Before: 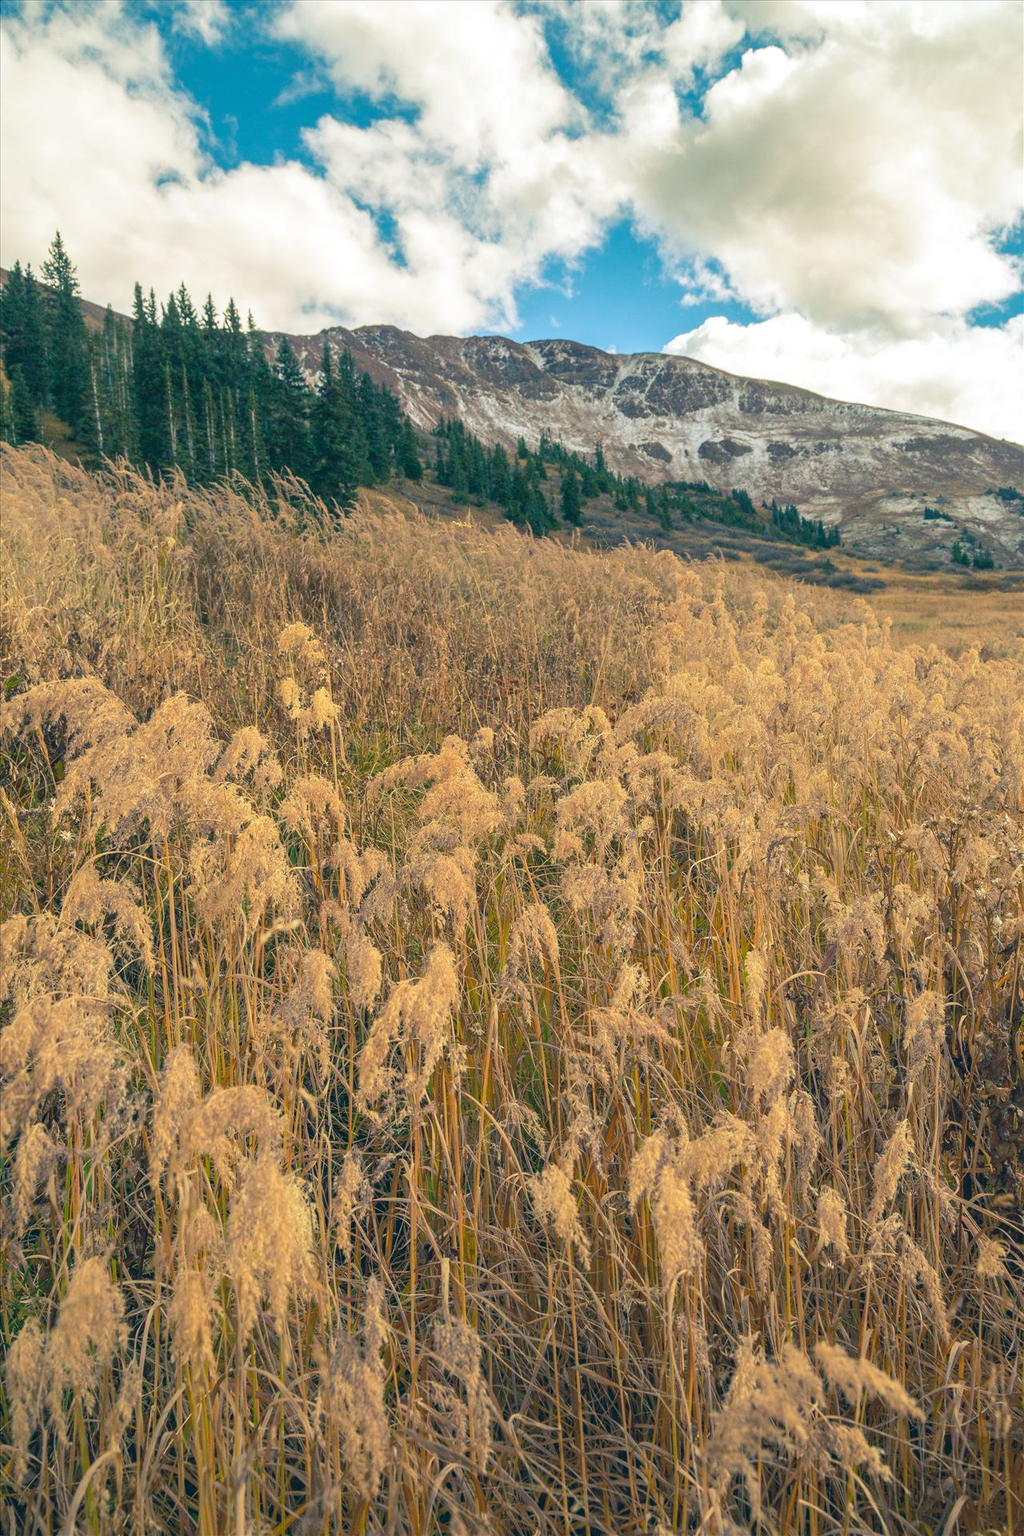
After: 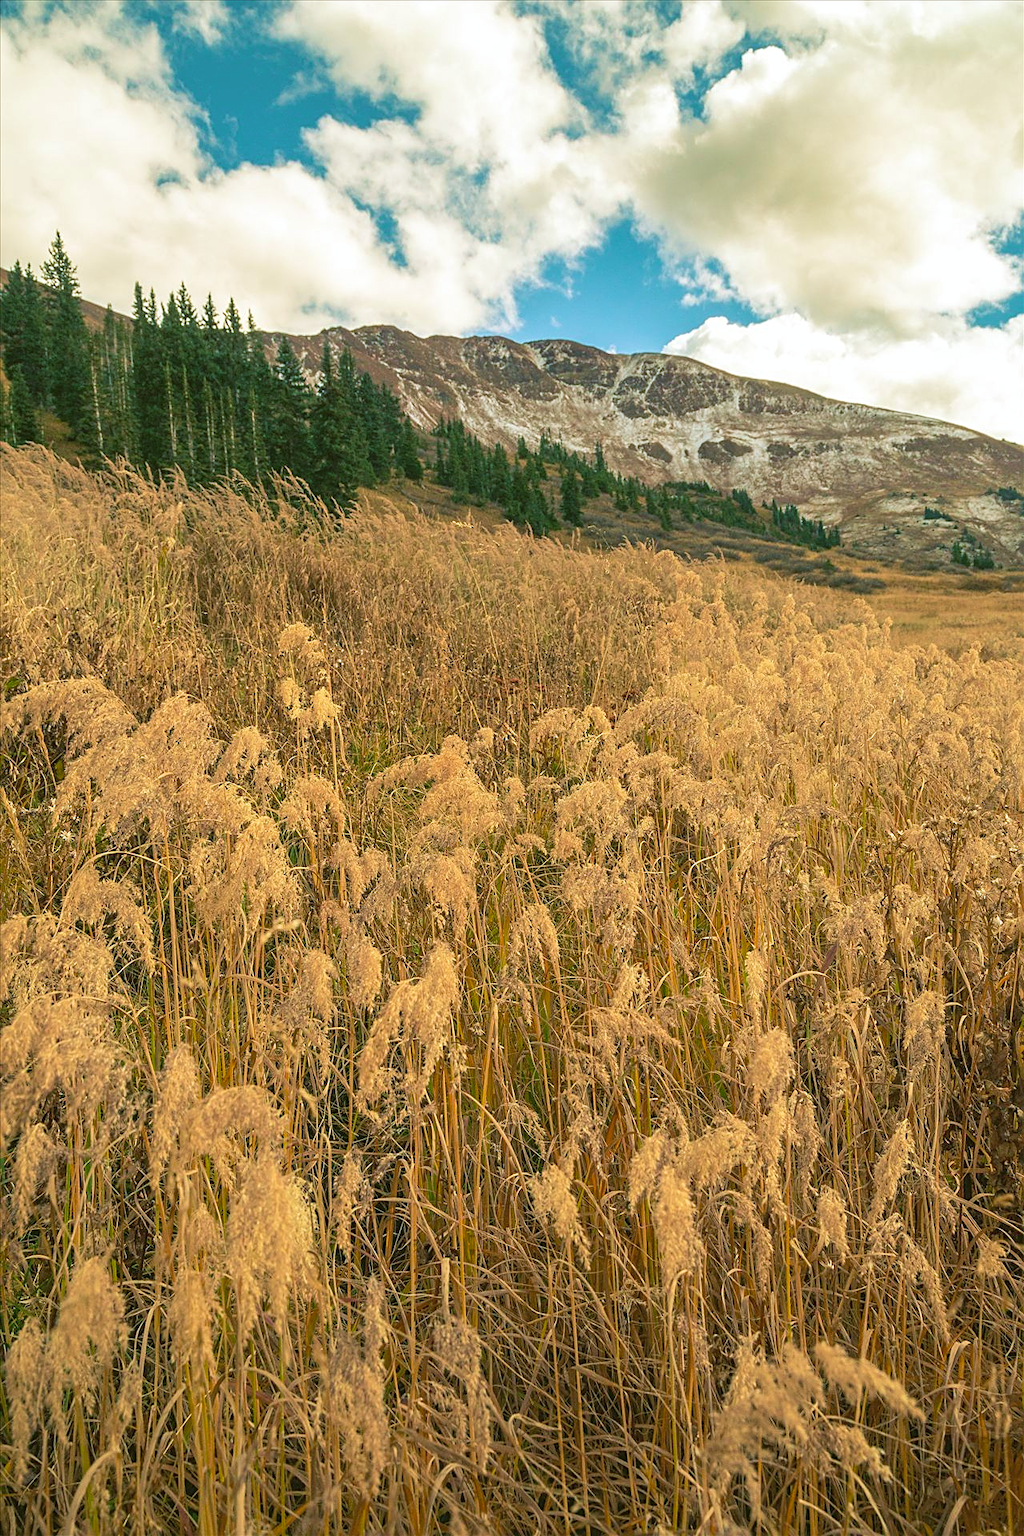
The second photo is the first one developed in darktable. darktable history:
velvia: on, module defaults
color correction: highlights a* -0.482, highlights b* 0.161, shadows a* 4.66, shadows b* 20.72
sharpen: on, module defaults
